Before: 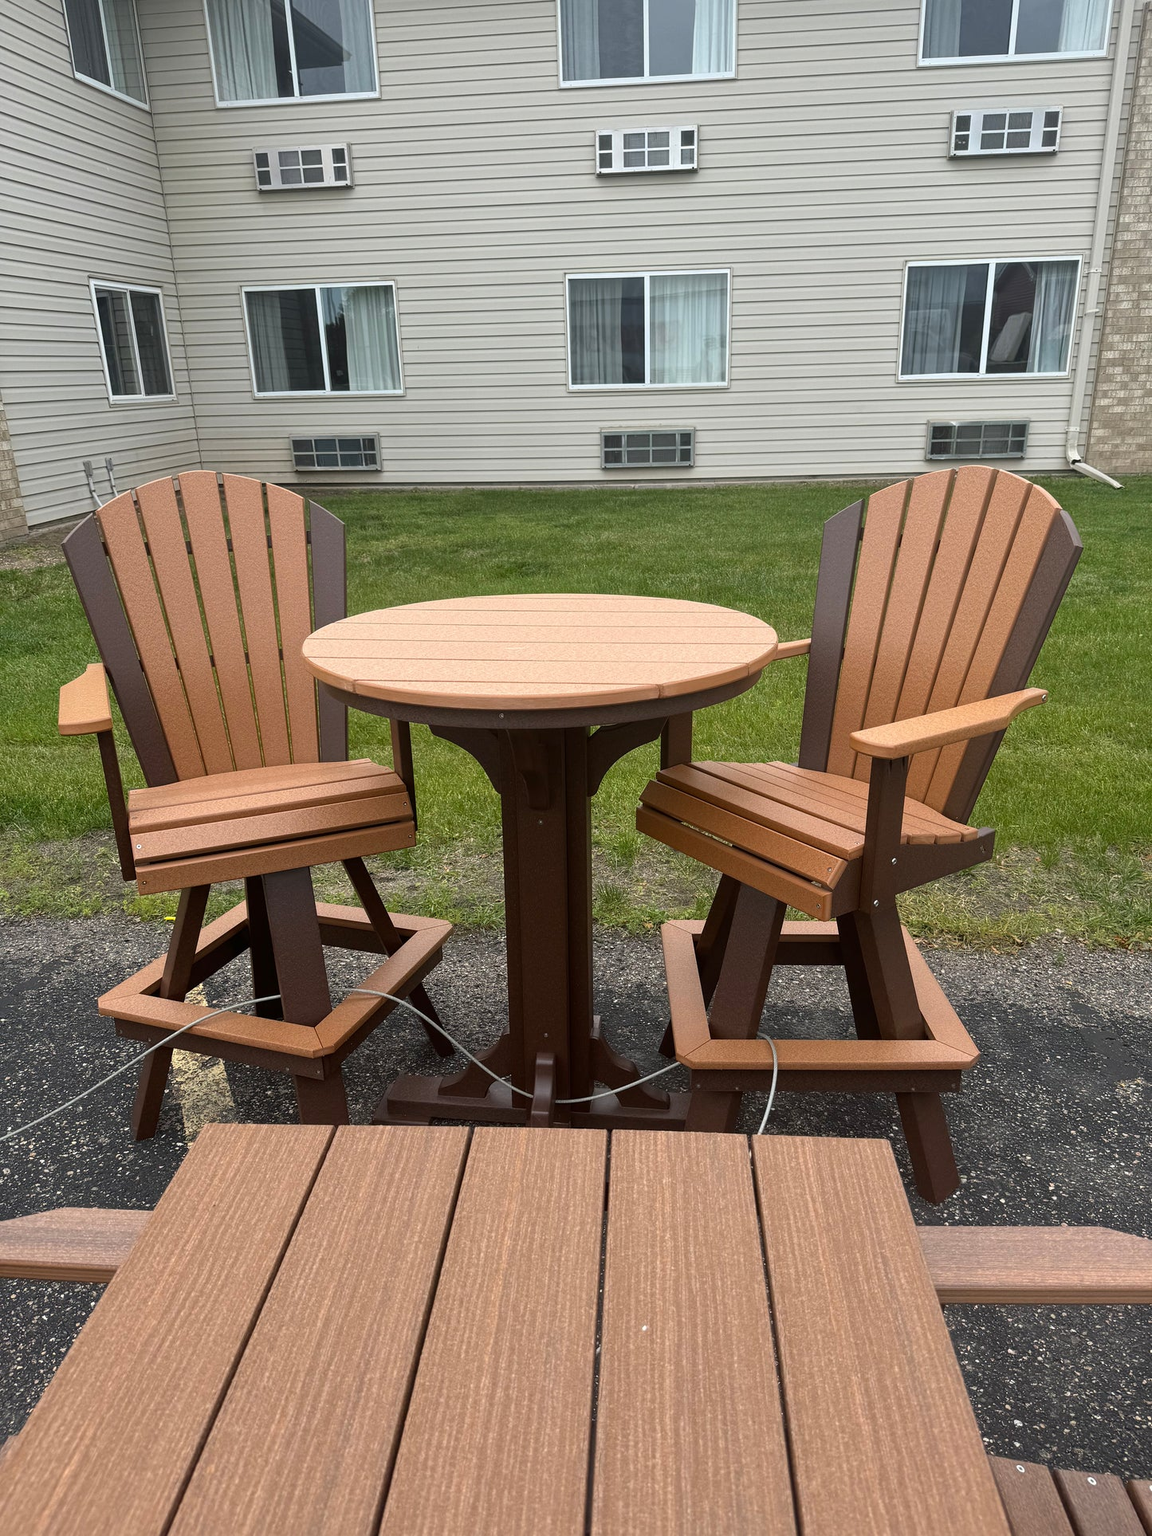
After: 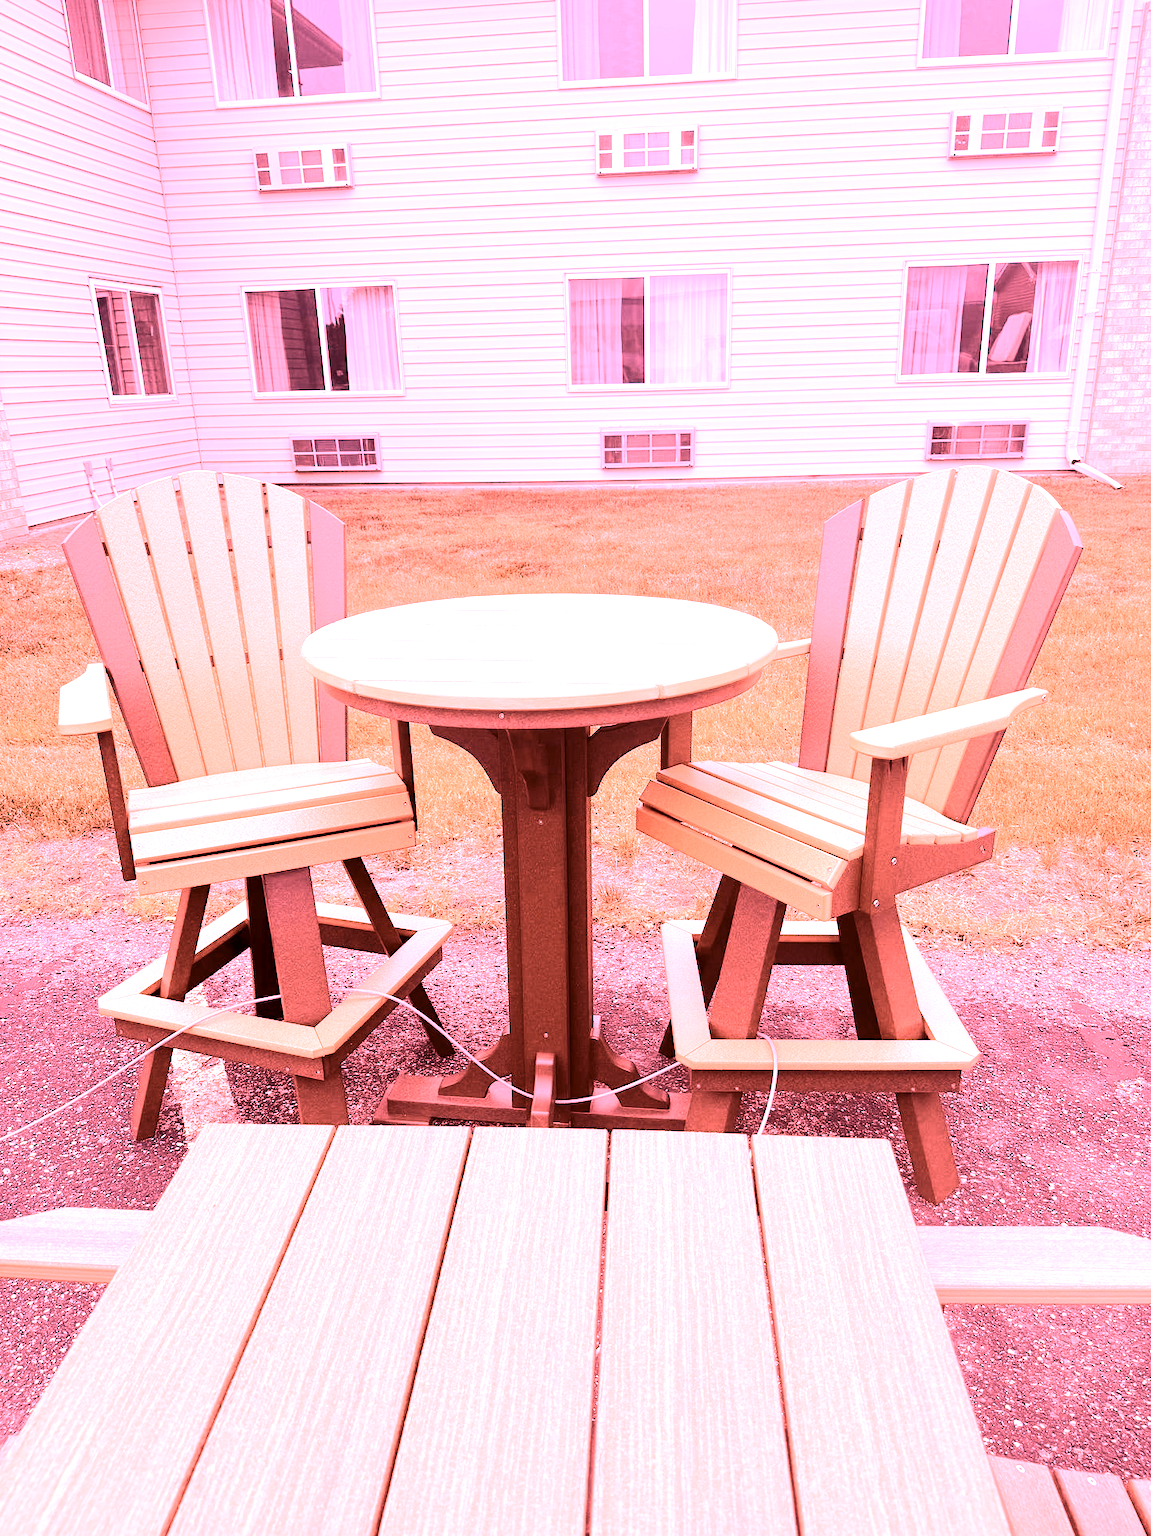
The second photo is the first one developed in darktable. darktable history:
contrast brightness saturation: contrast 0.25, saturation -0.31
color calibration: x 0.37, y 0.382, temperature 4313.32 K
white balance: red 4.26, blue 1.802
